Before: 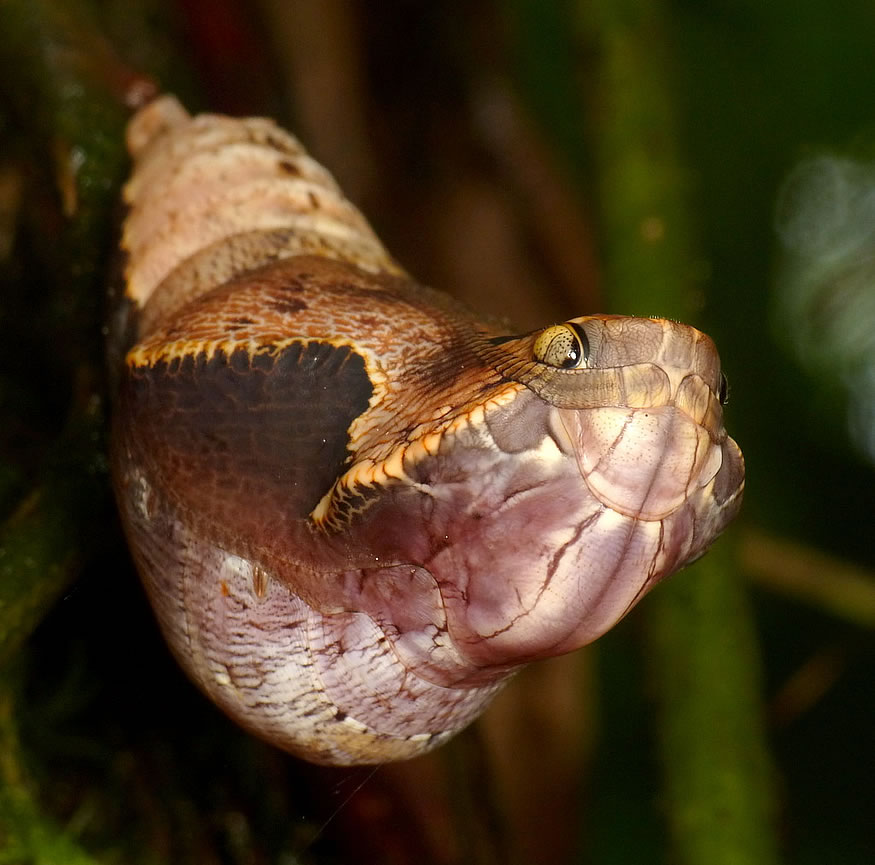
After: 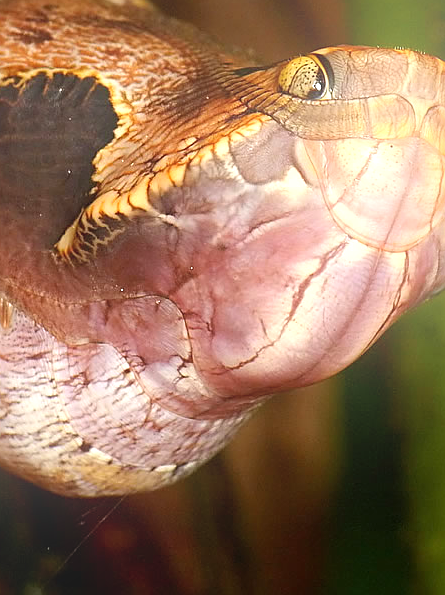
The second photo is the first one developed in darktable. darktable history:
sharpen: on, module defaults
bloom: on, module defaults
crop and rotate: left 29.237%, top 31.152%, right 19.807%
exposure: black level correction 0, exposure 0.5 EV, compensate highlight preservation false
